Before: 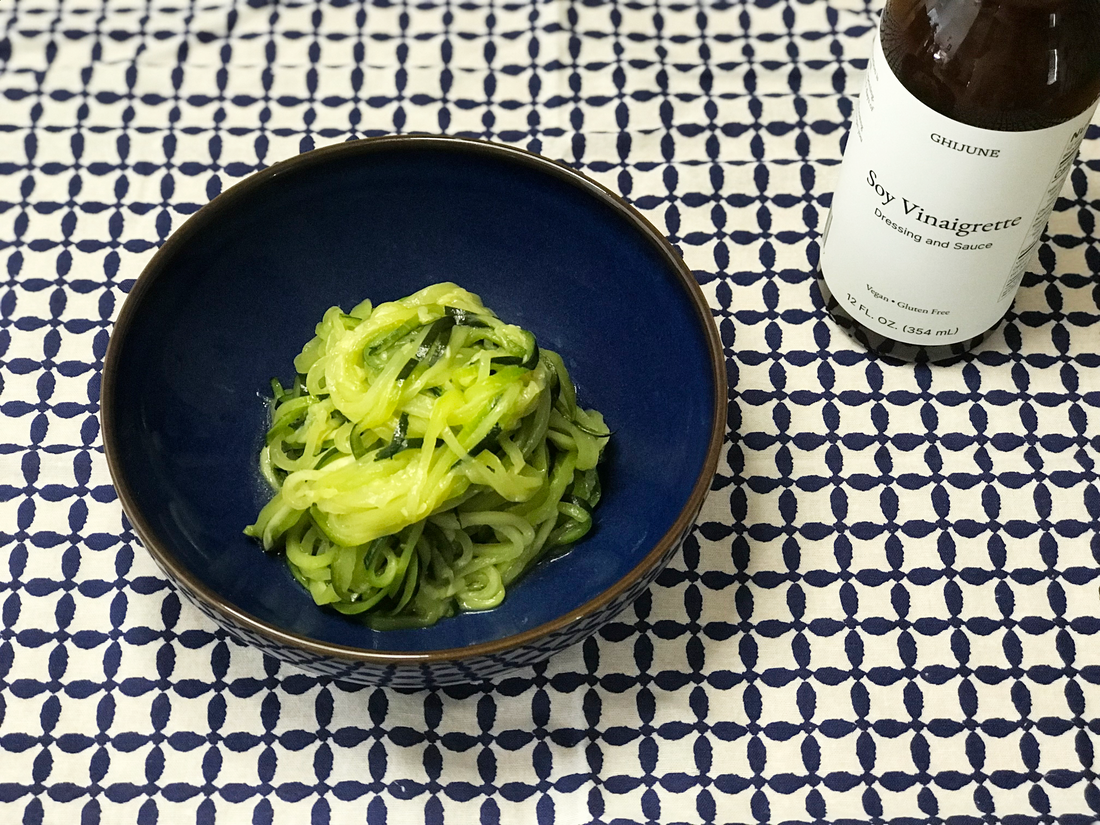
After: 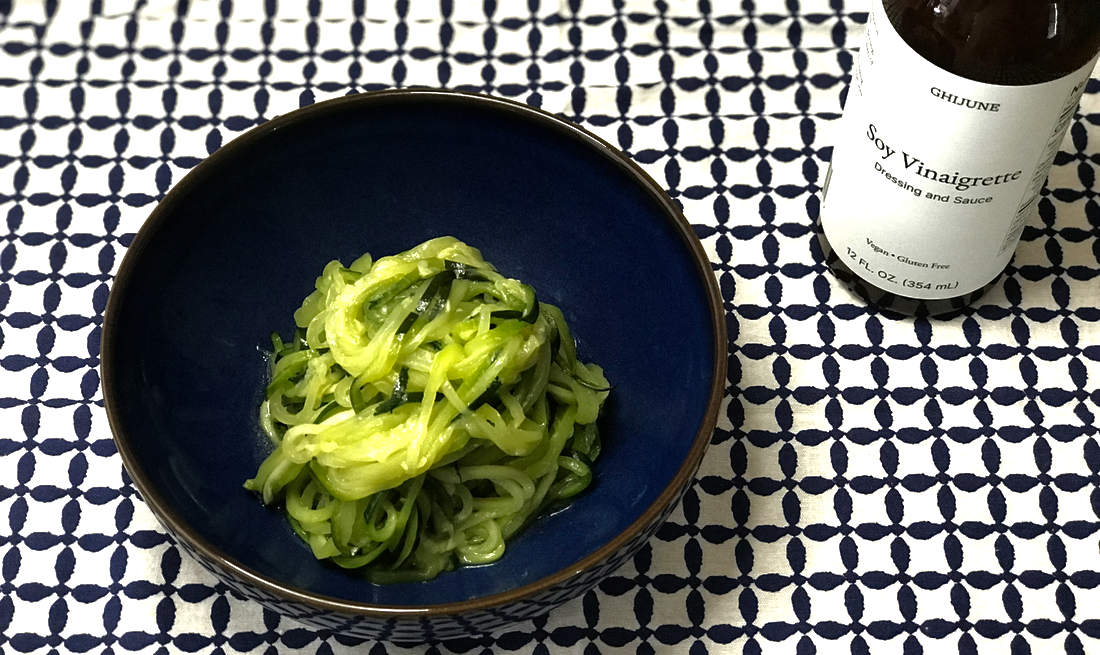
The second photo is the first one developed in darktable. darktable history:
crop and rotate: top 5.667%, bottom 14.937%
tone equalizer: -8 EV -0.417 EV, -7 EV -0.389 EV, -6 EV -0.333 EV, -5 EV -0.222 EV, -3 EV 0.222 EV, -2 EV 0.333 EV, -1 EV 0.389 EV, +0 EV 0.417 EV, edges refinement/feathering 500, mask exposure compensation -1.57 EV, preserve details no
white balance: red 1, blue 1
base curve: curves: ch0 [(0, 0) (0.826, 0.587) (1, 1)]
